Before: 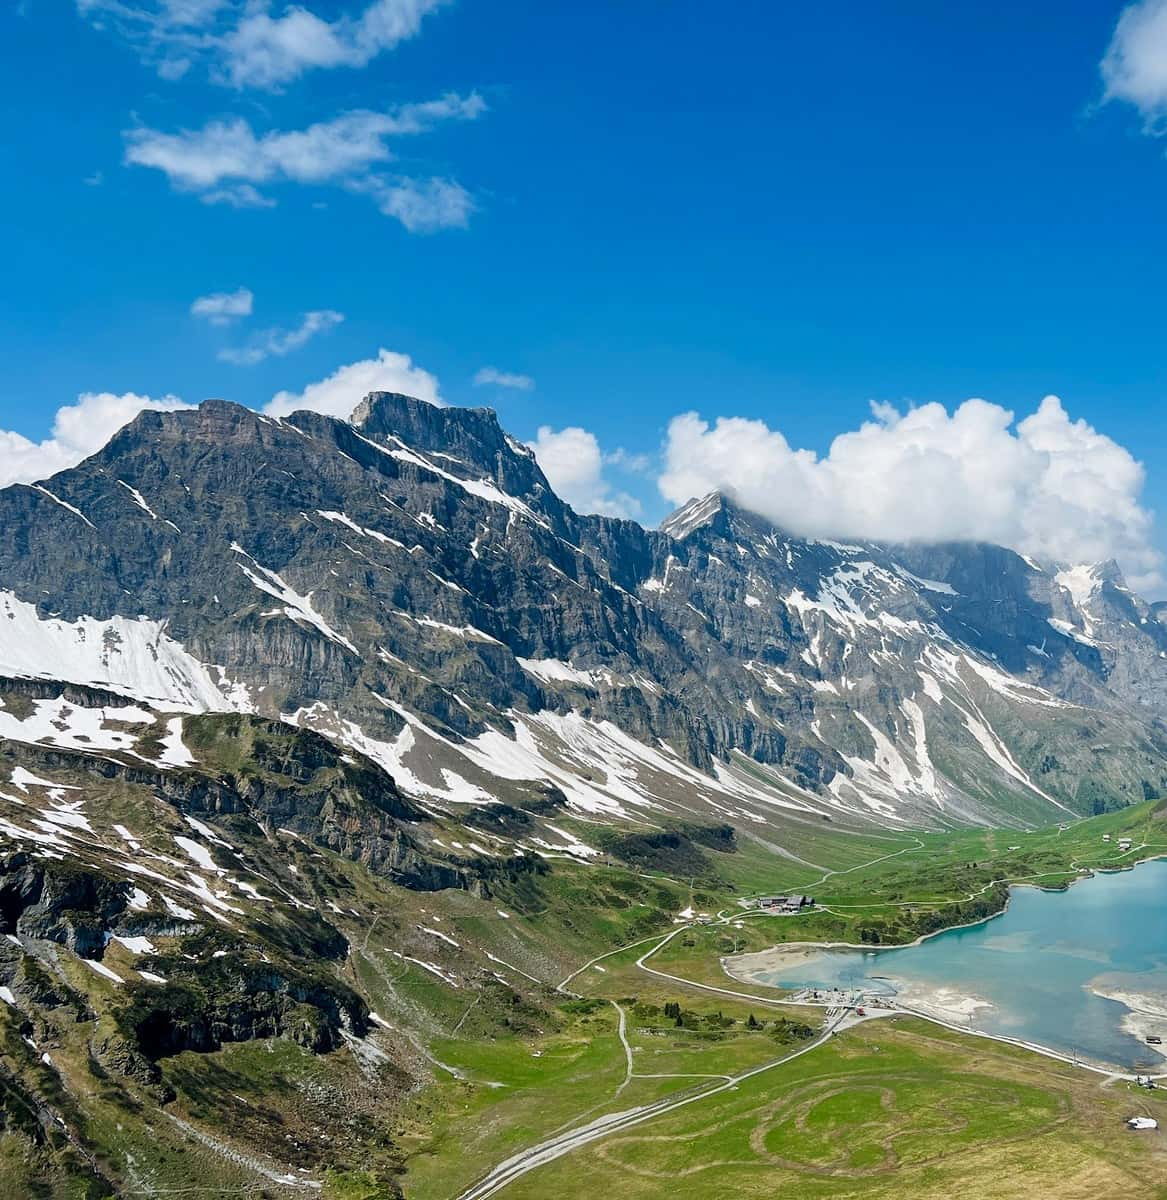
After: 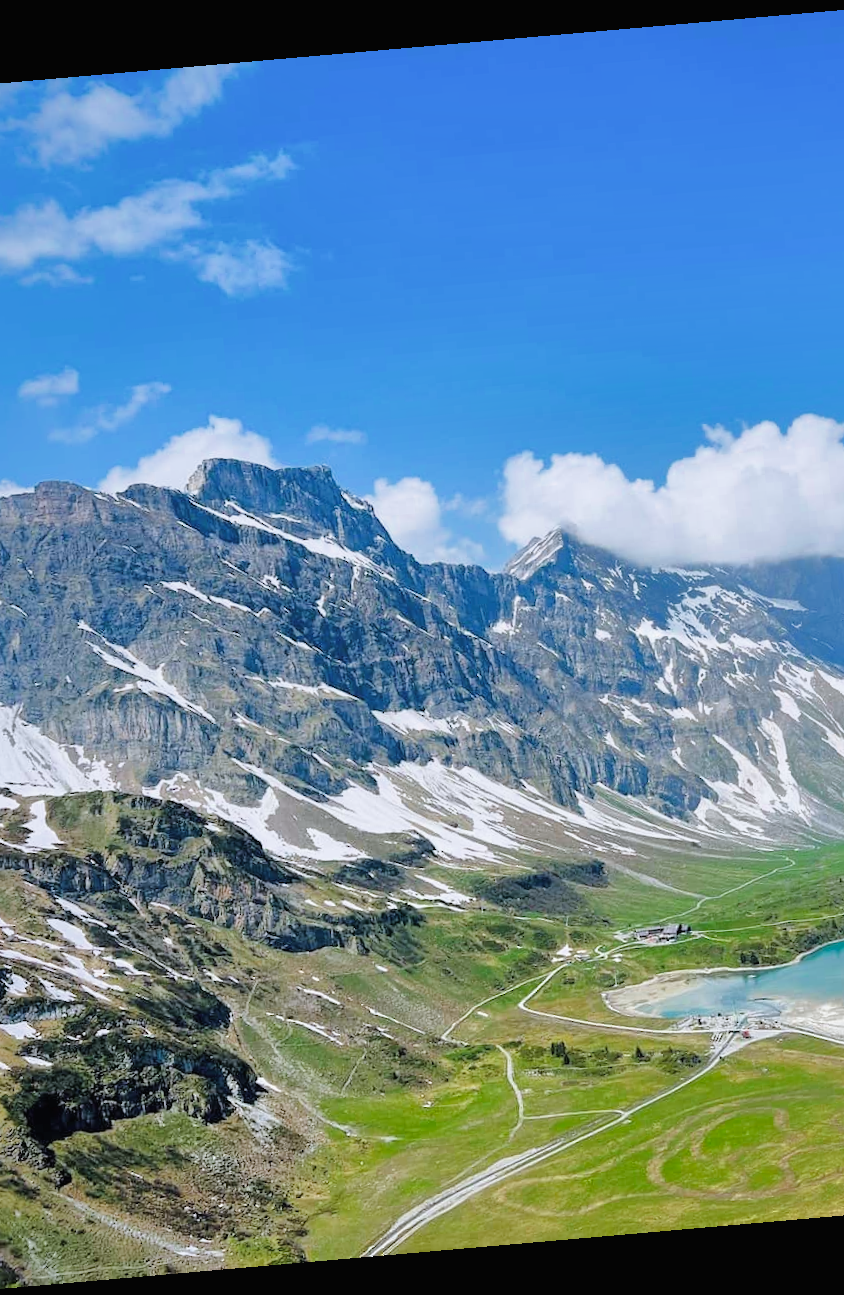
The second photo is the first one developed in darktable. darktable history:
exposure: black level correction -0.002, exposure 1.115 EV, compensate highlight preservation false
rotate and perspective: rotation -4.98°, automatic cropping off
crop and rotate: left 15.754%, right 17.579%
shadows and highlights: shadows 25, highlights -70
white balance: red 0.984, blue 1.059
filmic rgb: white relative exposure 3.8 EV, hardness 4.35
